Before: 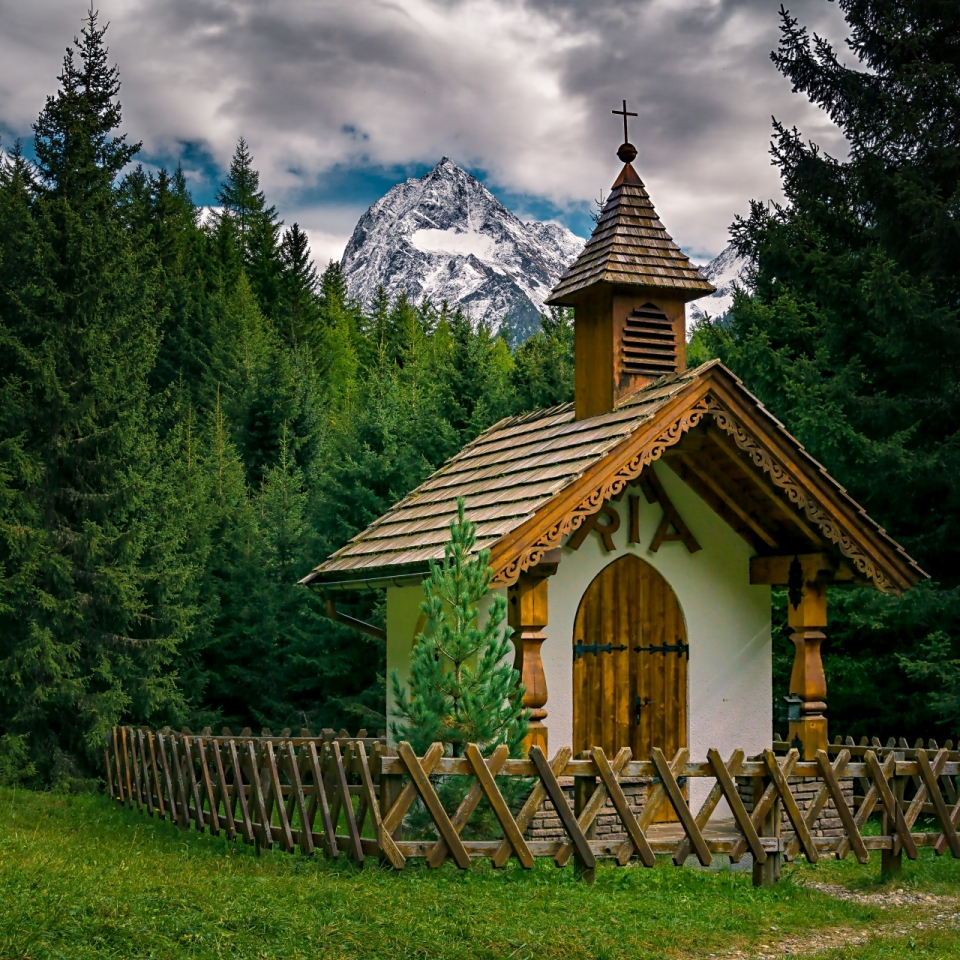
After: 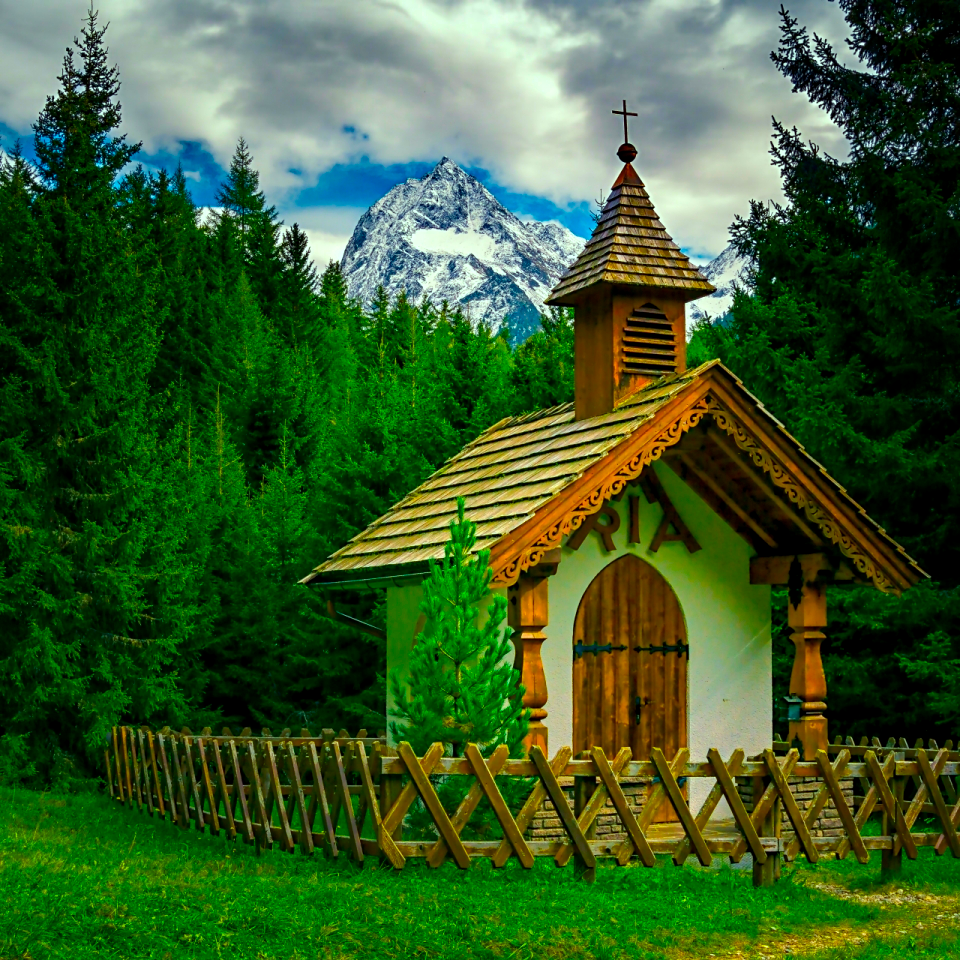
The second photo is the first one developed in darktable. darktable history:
color balance rgb: linear chroma grading › shadows -8%, linear chroma grading › global chroma 10%, perceptual saturation grading › global saturation 2%, perceptual saturation grading › highlights -2%, perceptual saturation grading › mid-tones 4%, perceptual saturation grading › shadows 8%, perceptual brilliance grading › global brilliance 2%, perceptual brilliance grading › highlights -4%, global vibrance 16%, saturation formula JzAzBz (2021)
exposure: black level correction 0.001, exposure 0.3 EV, compensate highlight preservation false
color correction: highlights a* -10.77, highlights b* 9.8, saturation 1.72
white balance: red 0.98, blue 1.034
